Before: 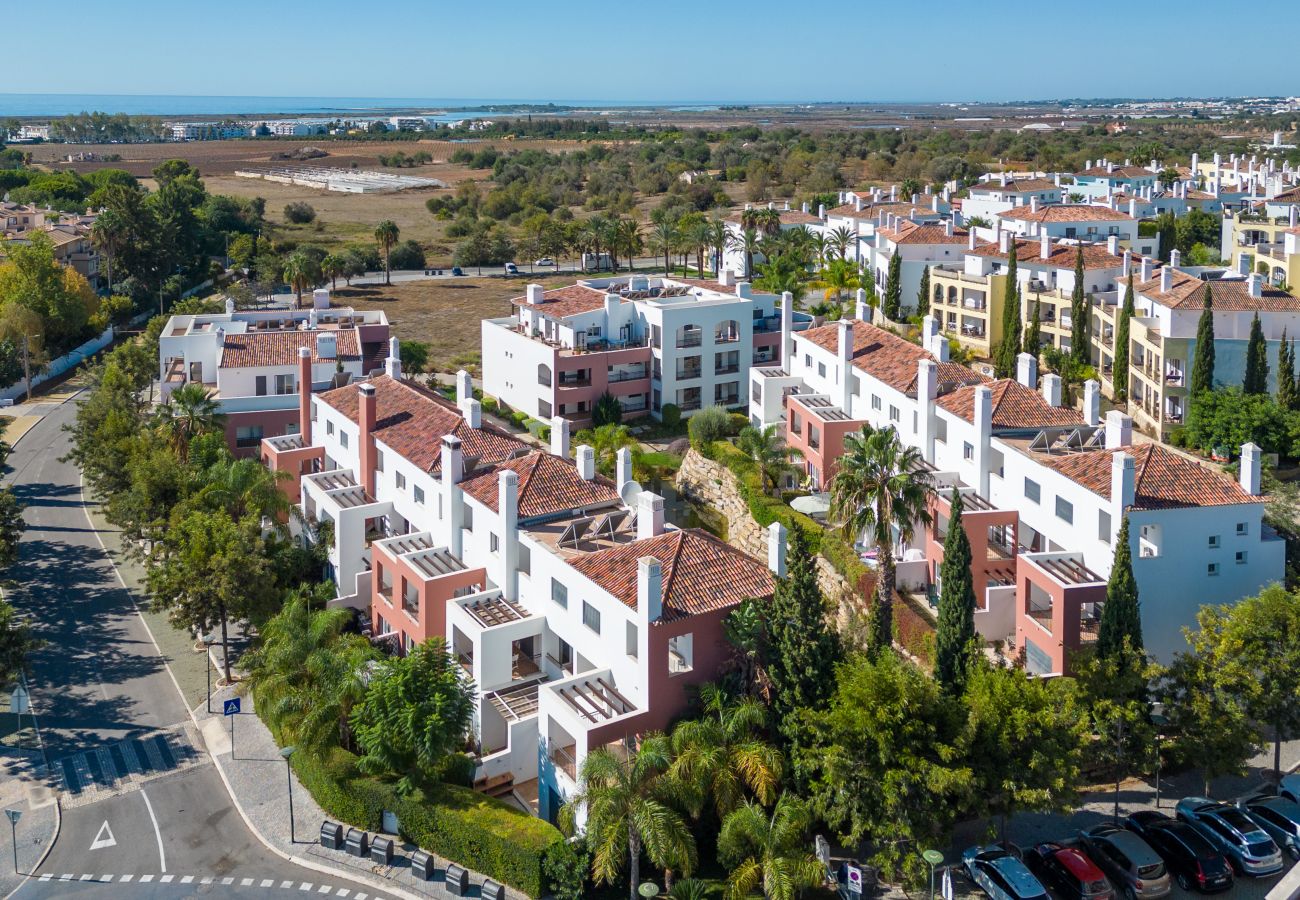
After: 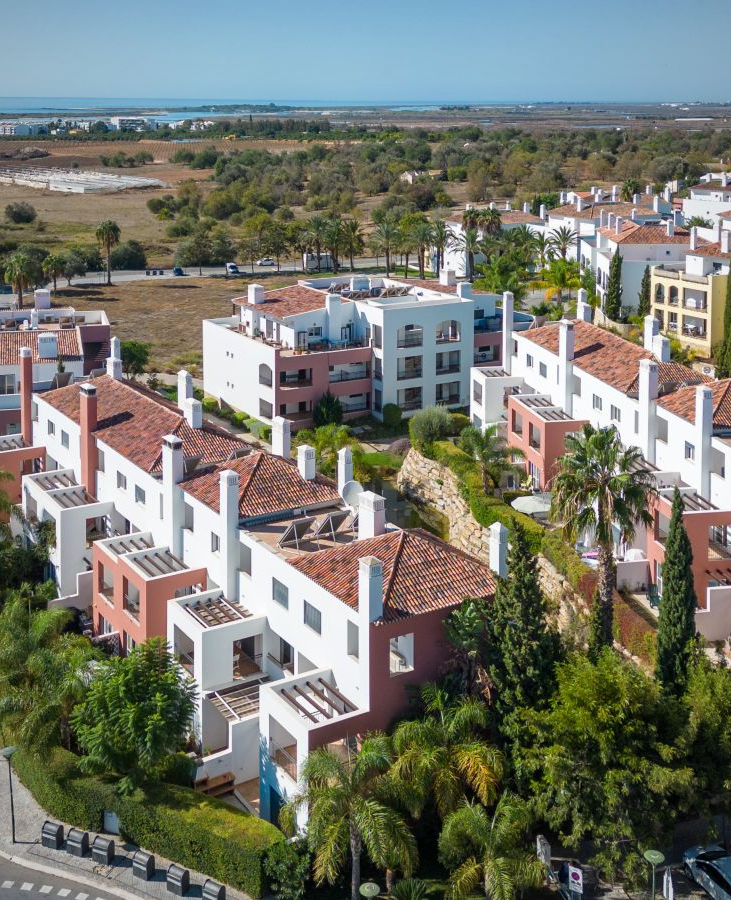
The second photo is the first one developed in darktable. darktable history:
vignetting: fall-off radius 93.87%
crop: left 21.496%, right 22.254%
